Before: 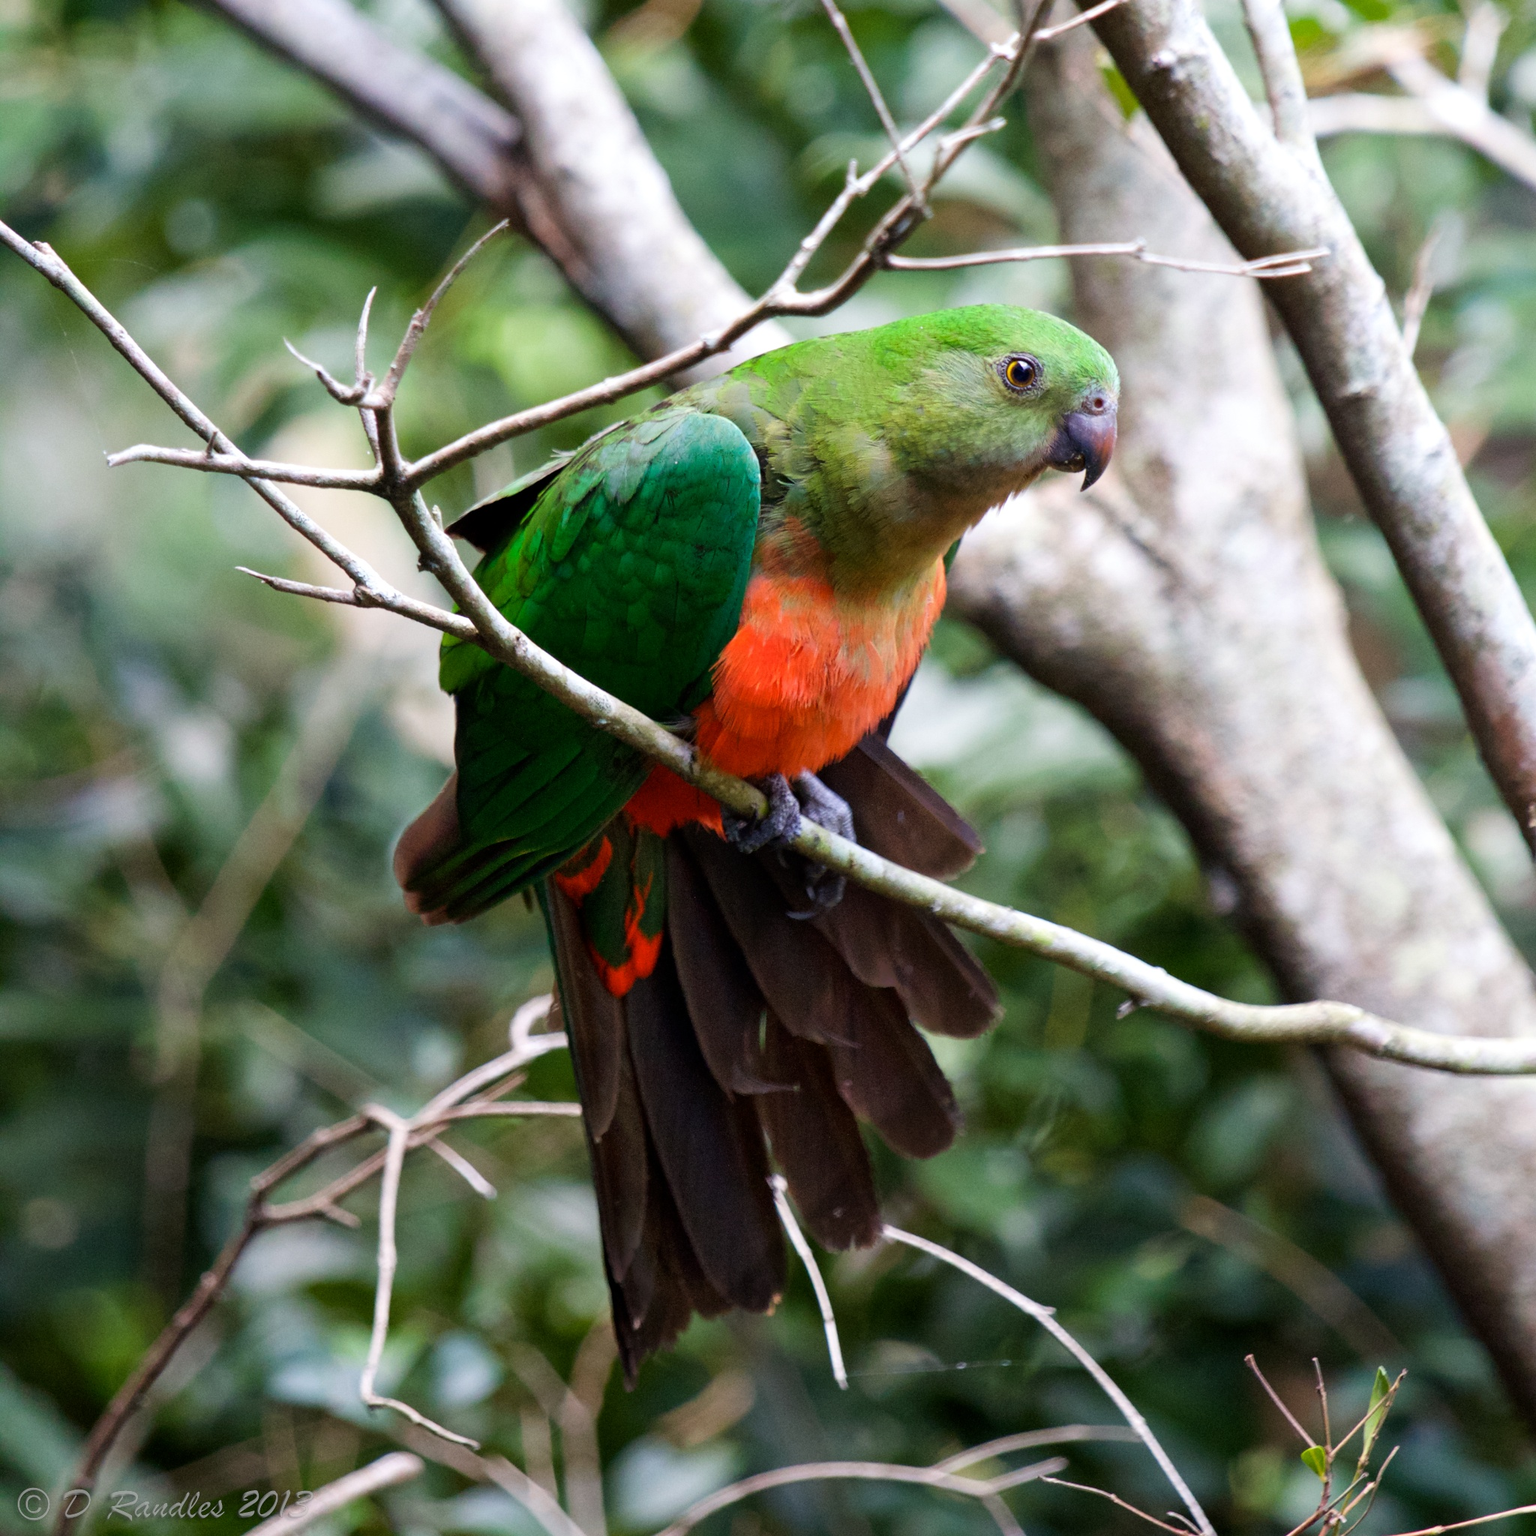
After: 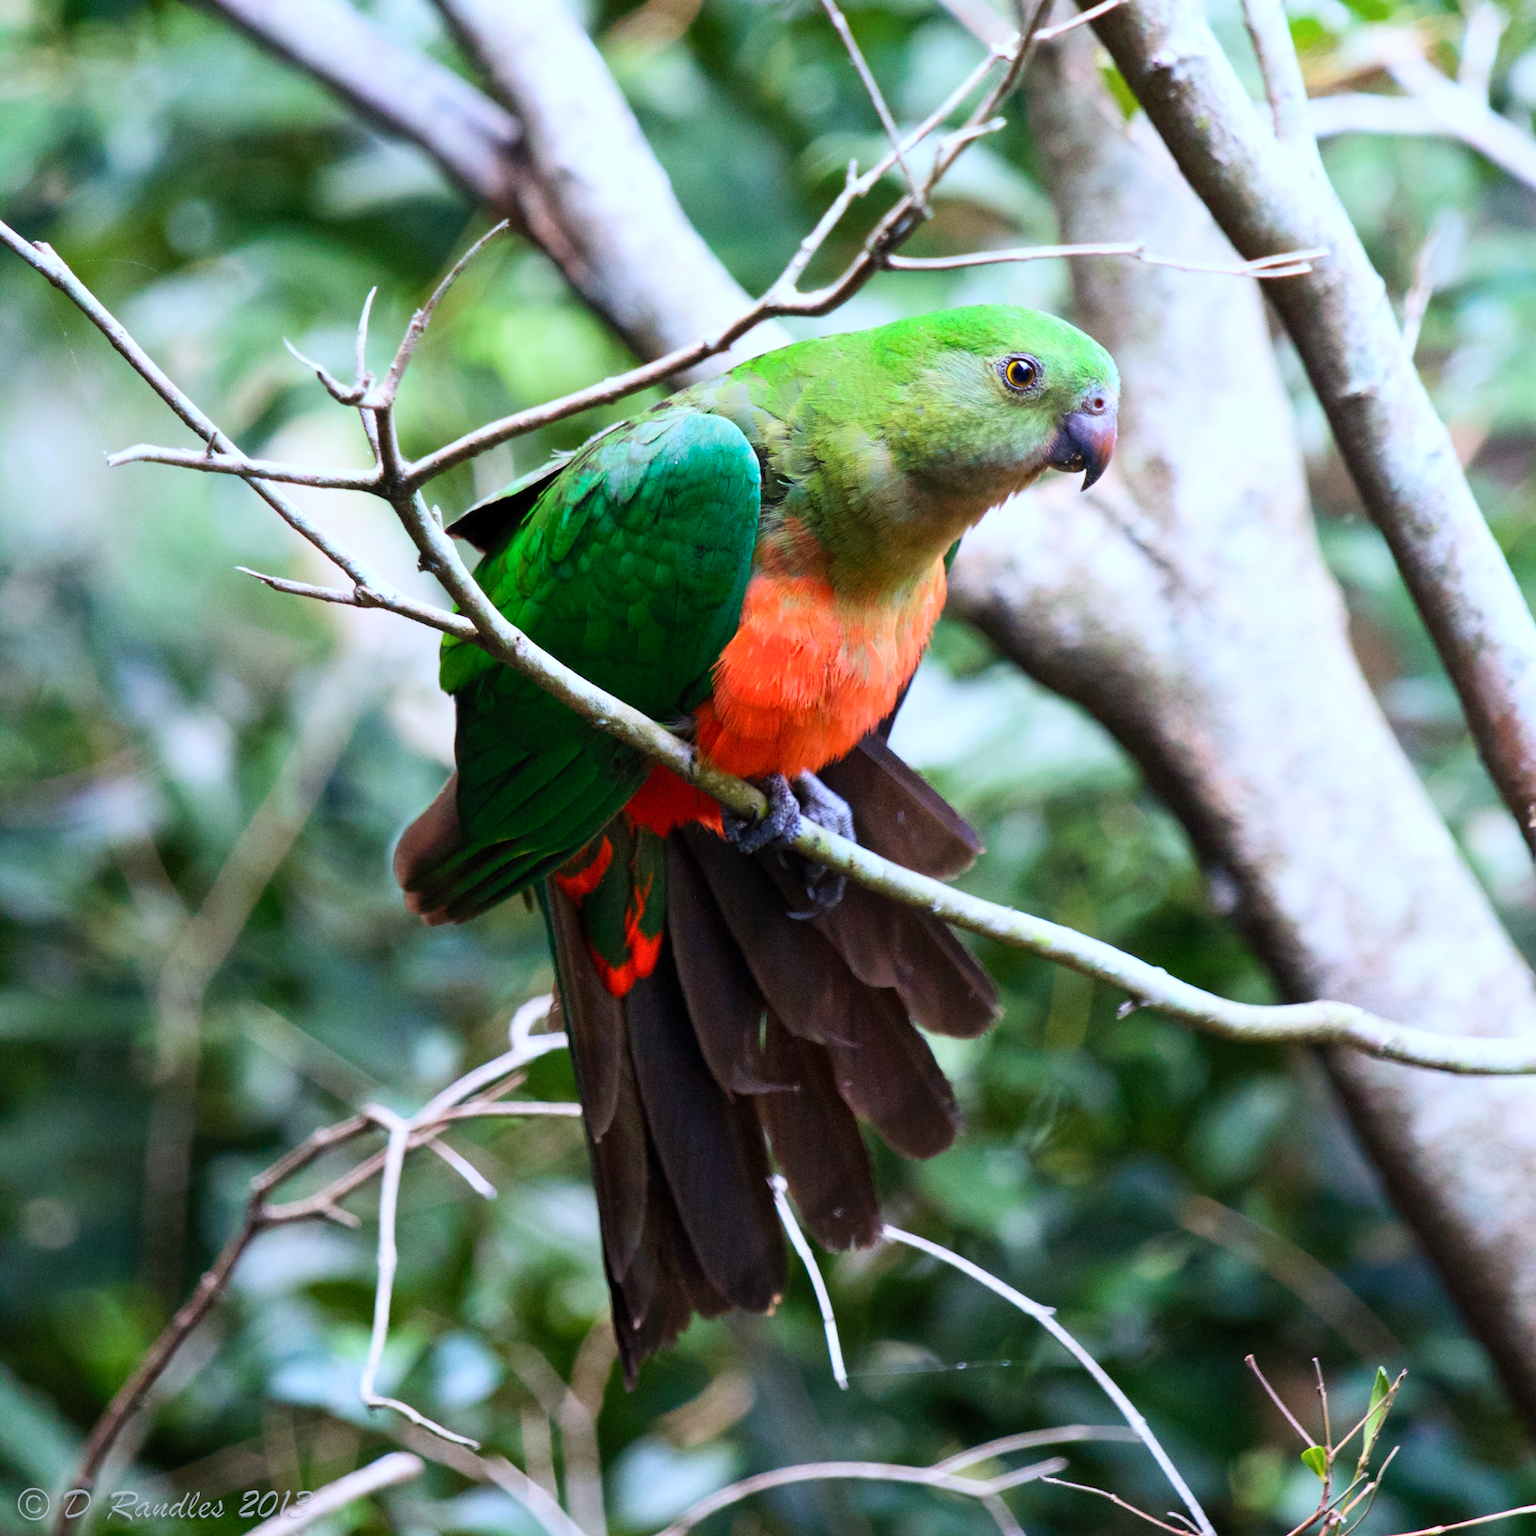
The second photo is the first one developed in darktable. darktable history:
contrast brightness saturation: contrast 0.204, brightness 0.166, saturation 0.216
color calibration: x 0.367, y 0.376, temperature 4371.42 K, clip negative RGB from gamut false
